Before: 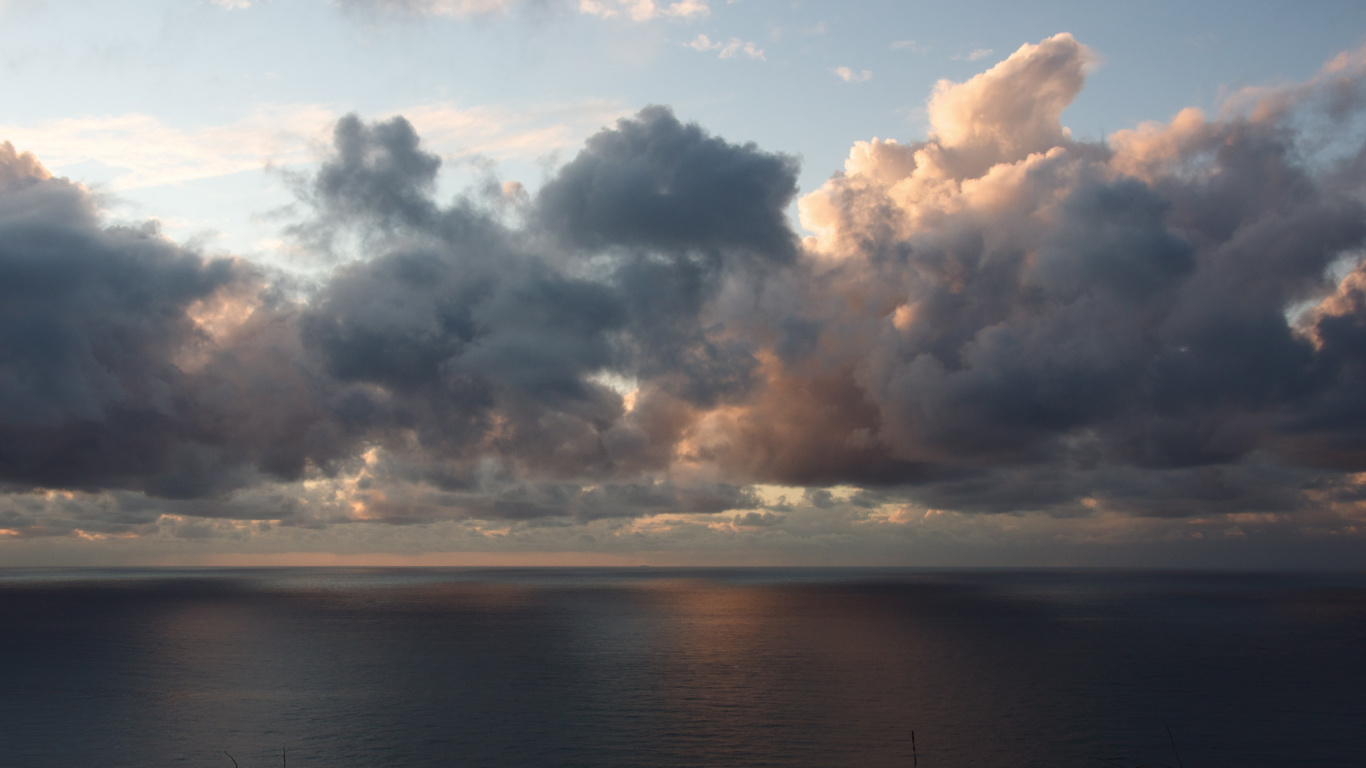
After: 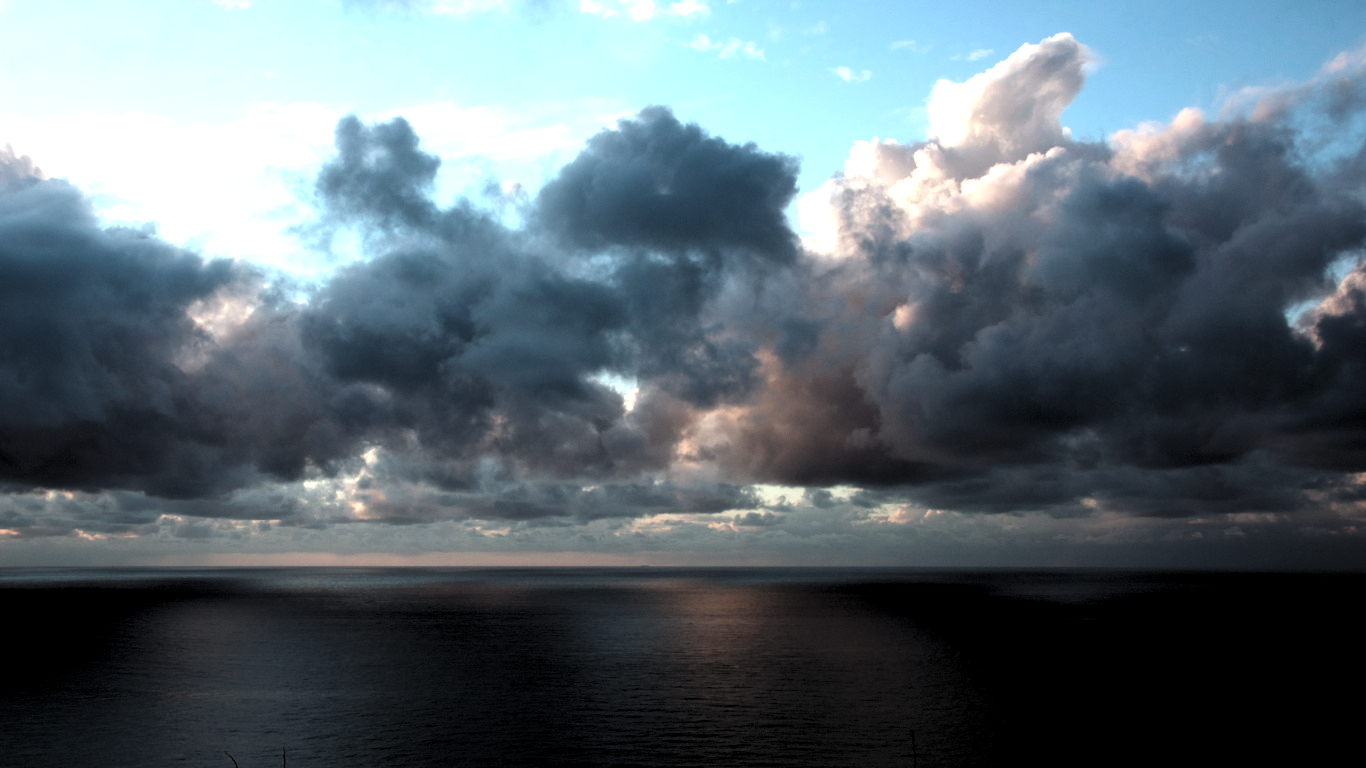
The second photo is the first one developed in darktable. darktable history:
color correction: highlights a* -10.69, highlights b* -19.19
levels: levels [0.182, 0.542, 0.902]
exposure: black level correction 0.003, exposure 0.383 EV, compensate highlight preservation false
